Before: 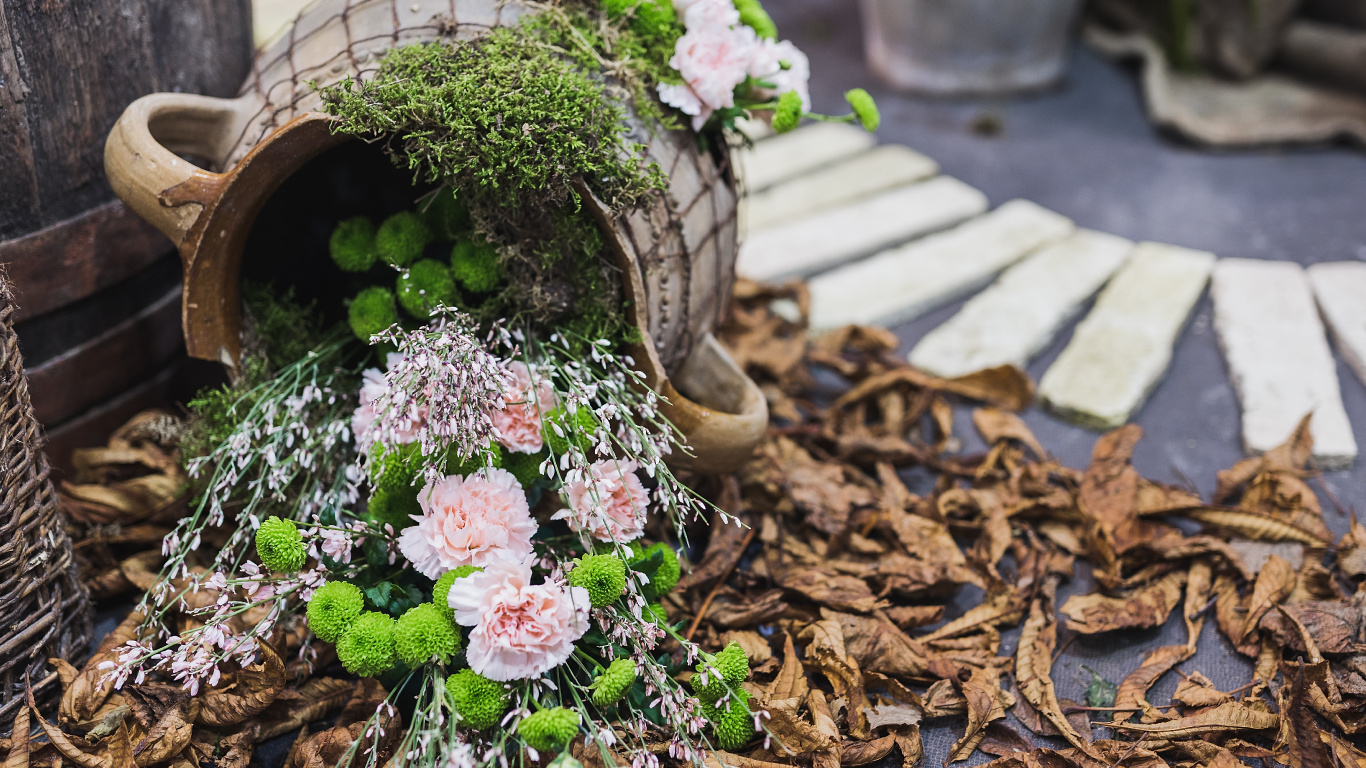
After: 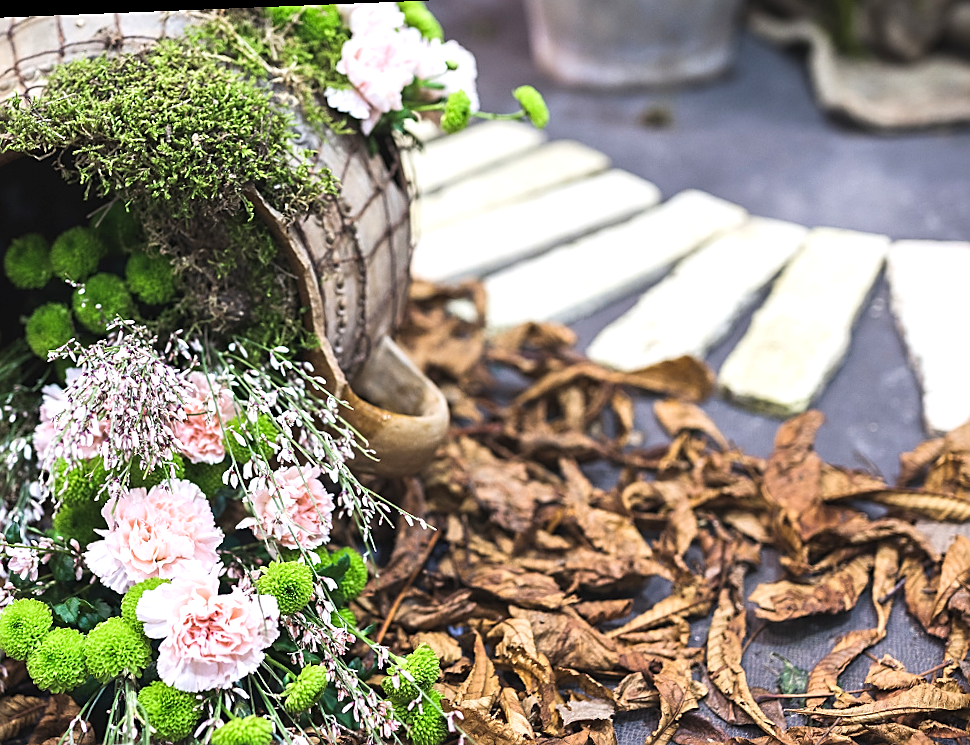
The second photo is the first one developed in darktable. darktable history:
rotate and perspective: rotation -2.29°, automatic cropping off
crop and rotate: left 24.034%, top 2.838%, right 6.406%, bottom 6.299%
exposure: exposure 0.648 EV, compensate highlight preservation false
sharpen: on, module defaults
